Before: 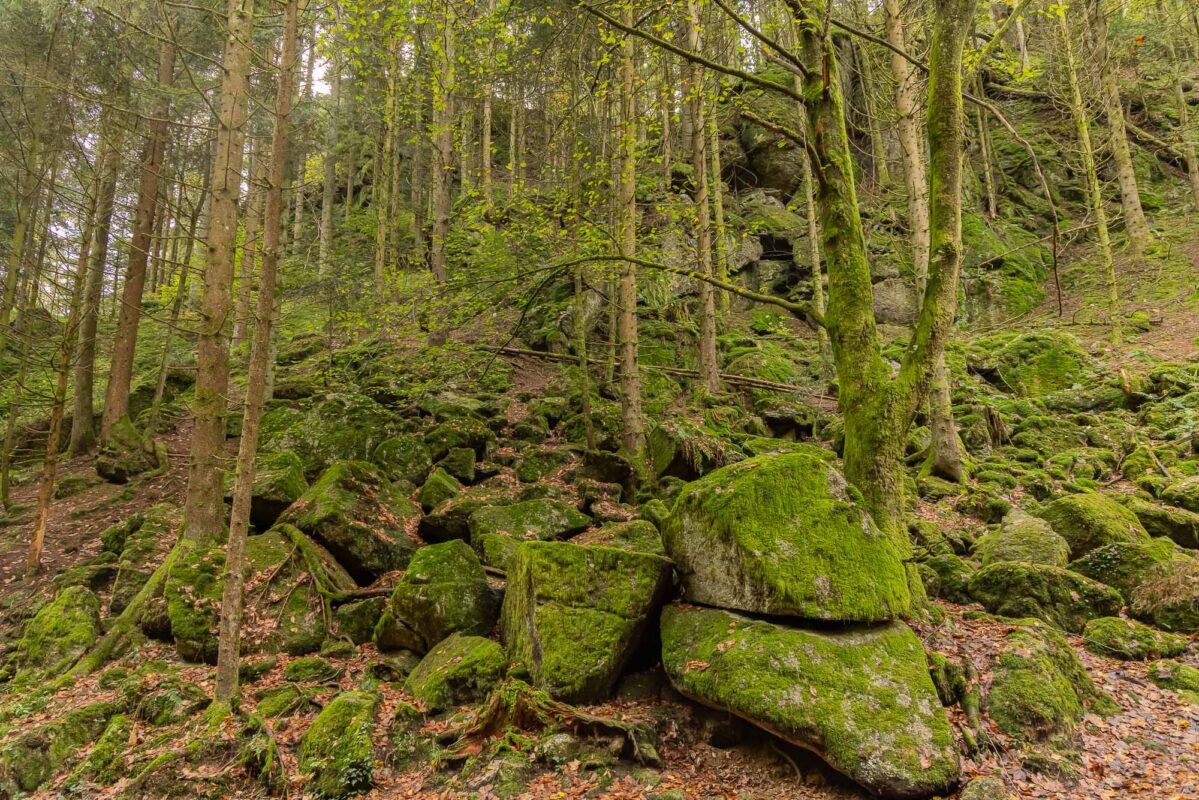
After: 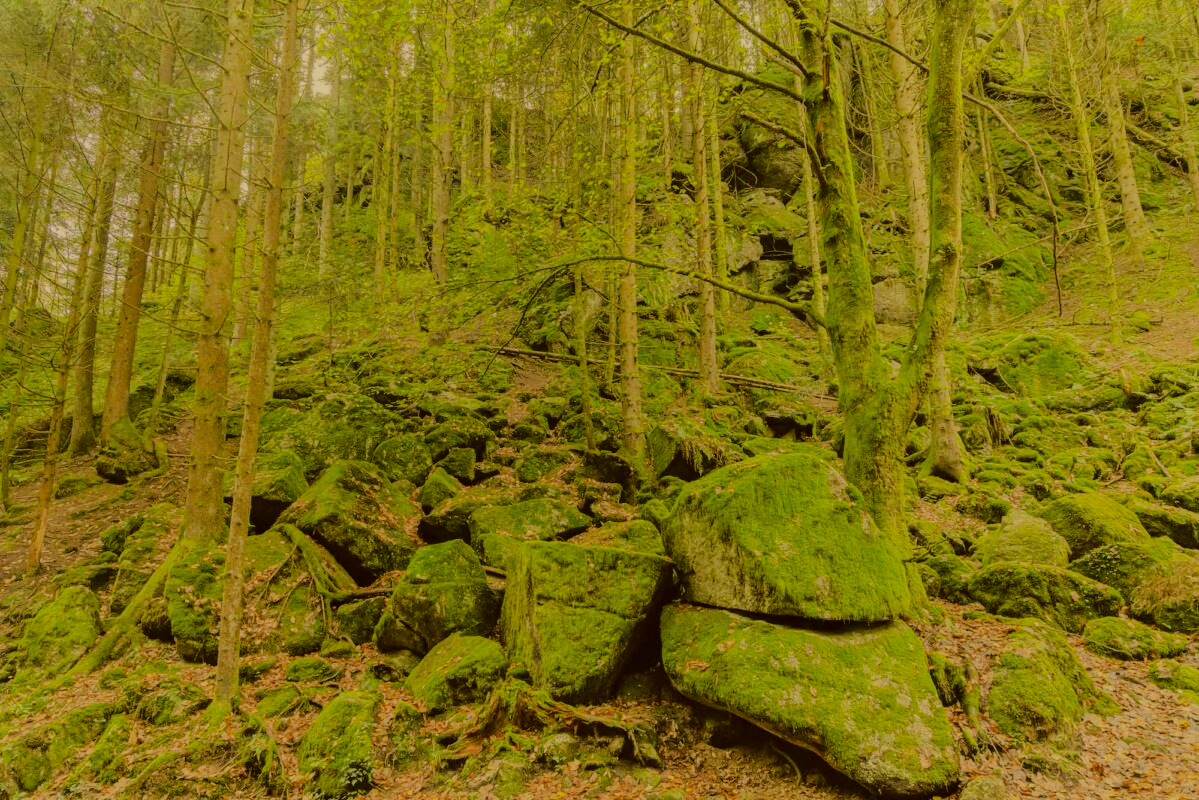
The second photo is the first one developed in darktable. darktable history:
tone curve: curves: ch0 [(0, 0.013) (0.117, 0.081) (0.257, 0.259) (0.408, 0.45) (0.611, 0.64) (0.81, 0.857) (1, 1)]; ch1 [(0, 0) (0.287, 0.198) (0.501, 0.506) (0.56, 0.584) (0.715, 0.741) (0.976, 0.992)]; ch2 [(0, 0) (0.369, 0.362) (0.5, 0.5) (0.537, 0.547) (0.59, 0.603) (0.681, 0.754) (1, 1)], preserve colors basic power
color correction: highlights a* 0.091, highlights b* 28.73, shadows a* -0.177, shadows b* 21.13
filmic rgb: black relative exposure -13.96 EV, white relative exposure 7.98 EV, hardness 3.74, latitude 50.08%, contrast 0.513
color balance rgb: shadows lift › chroma 0.956%, shadows lift › hue 115.77°, perceptual saturation grading › global saturation 0.428%, perceptual saturation grading › mid-tones 11.67%, global vibrance 20%
tone equalizer: -8 EV -0.775 EV, -7 EV -0.666 EV, -6 EV -0.624 EV, -5 EV -0.38 EV, -3 EV 0.394 EV, -2 EV 0.6 EV, -1 EV 0.692 EV, +0 EV 0.779 EV, edges refinement/feathering 500, mask exposure compensation -1.57 EV, preserve details no
